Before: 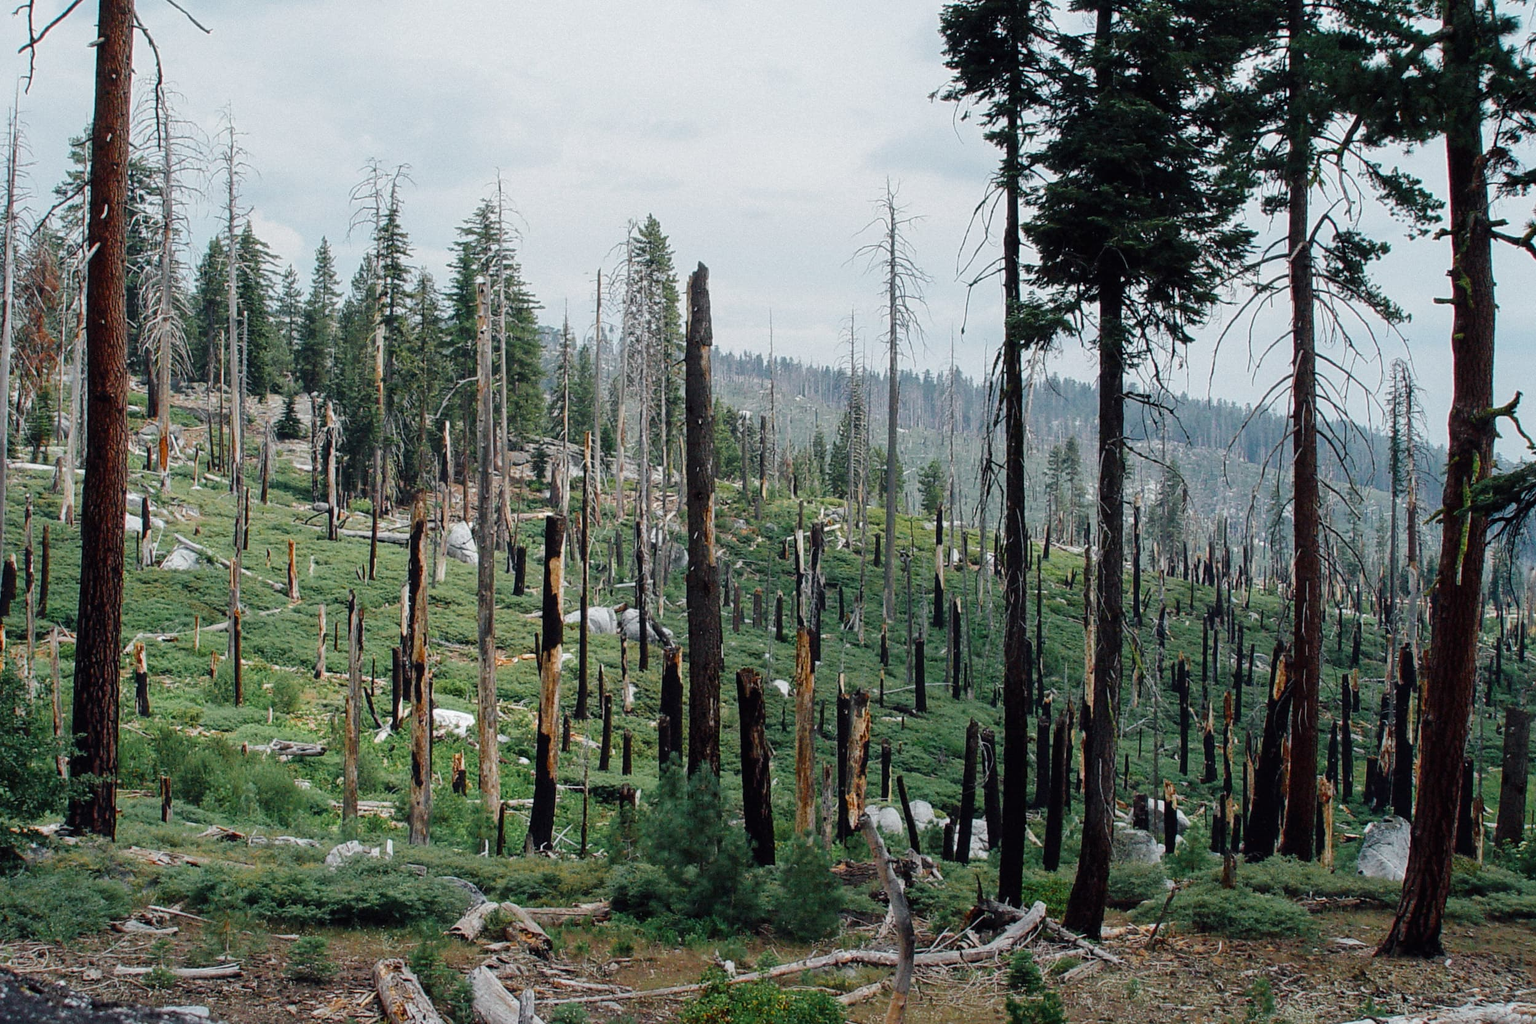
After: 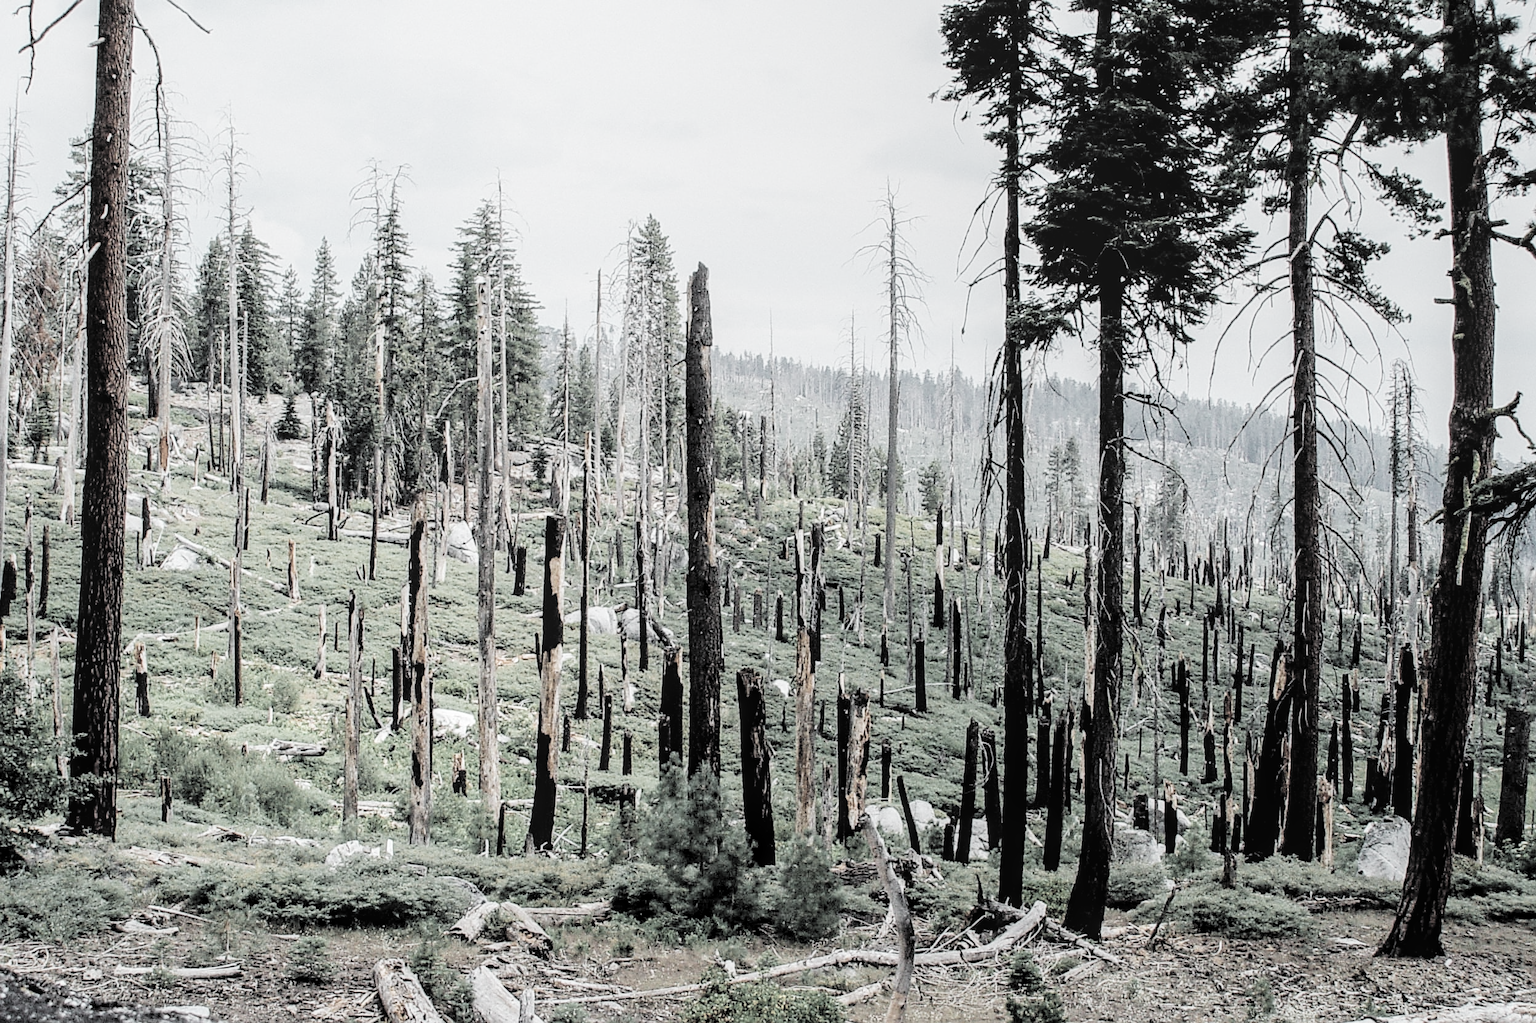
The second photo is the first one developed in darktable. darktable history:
color balance: output saturation 120%
filmic rgb: black relative exposure -5 EV, hardness 2.88, contrast 1.1, highlights saturation mix -20%
local contrast: on, module defaults
color correction: saturation 0.2
sharpen: radius 1.864, amount 0.398, threshold 1.271
contrast brightness saturation: contrast 0.1, brightness 0.3, saturation 0.14
exposure: black level correction 0, exposure 0.7 EV, compensate exposure bias true, compensate highlight preservation false
